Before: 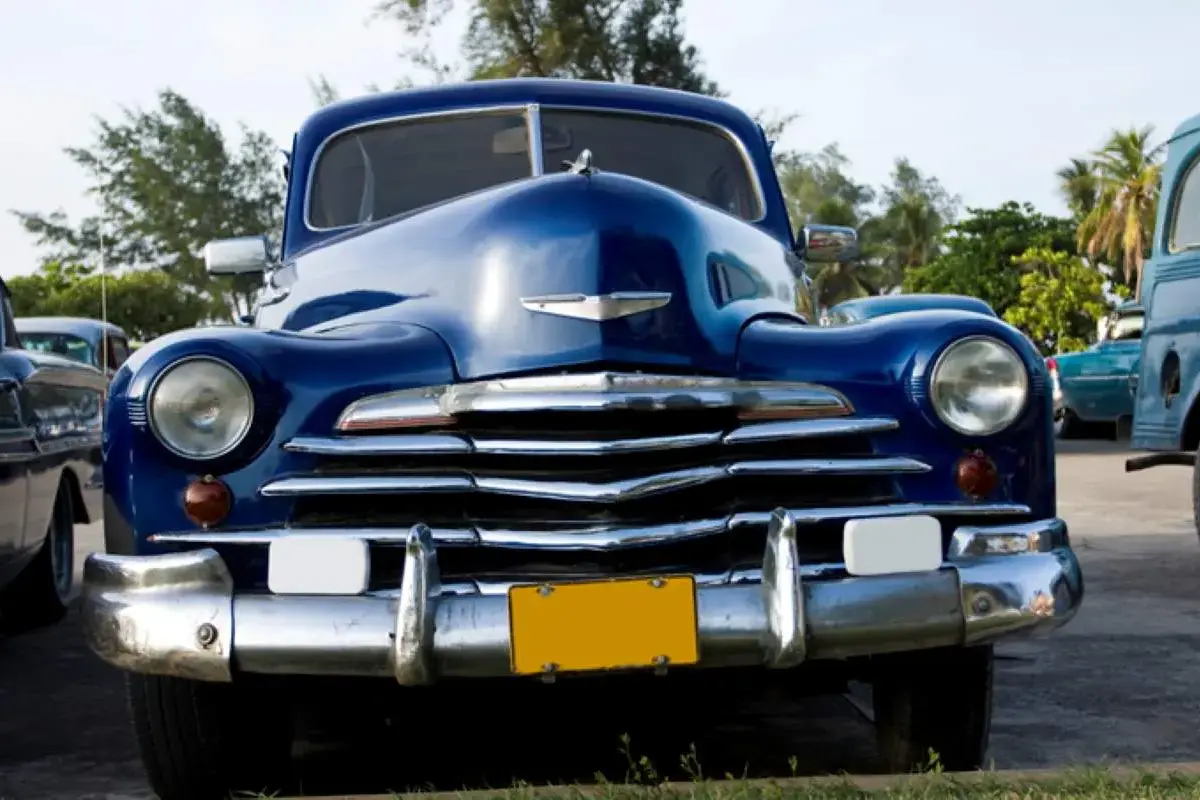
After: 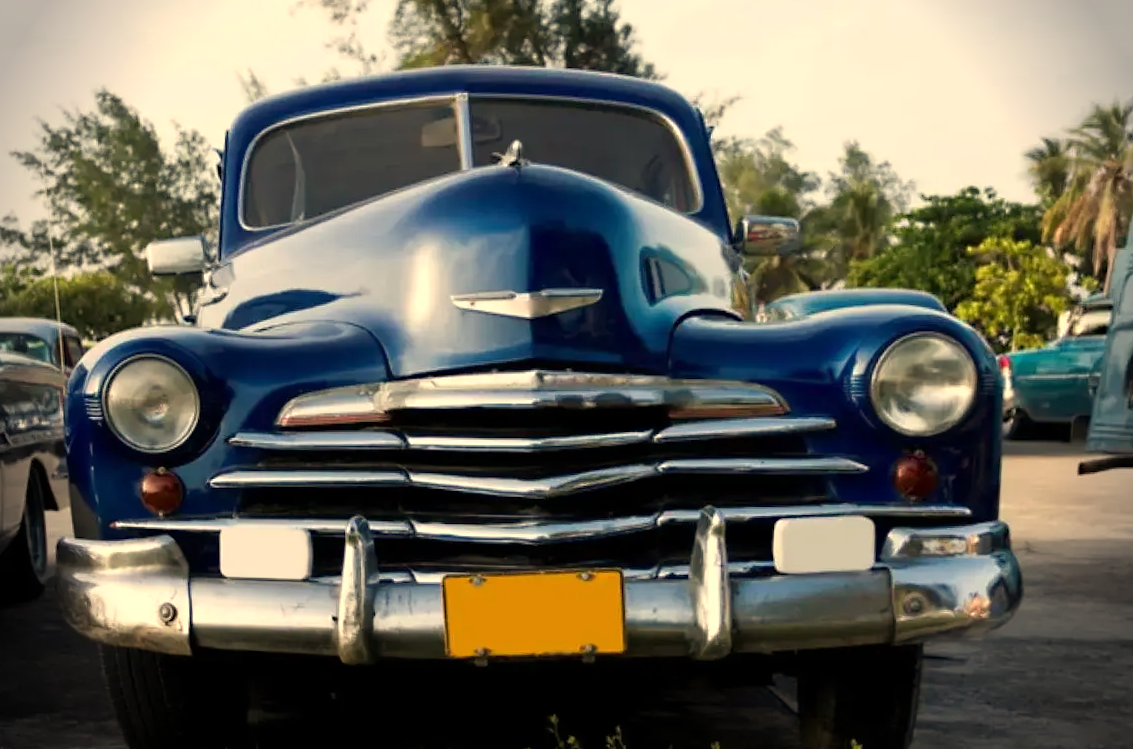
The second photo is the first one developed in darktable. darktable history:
white balance: red 1.123, blue 0.83
vignetting: fall-off start 88.03%, fall-off radius 24.9%
sharpen: radius 5.325, amount 0.312, threshold 26.433
rotate and perspective: rotation 0.062°, lens shift (vertical) 0.115, lens shift (horizontal) -0.133, crop left 0.047, crop right 0.94, crop top 0.061, crop bottom 0.94
